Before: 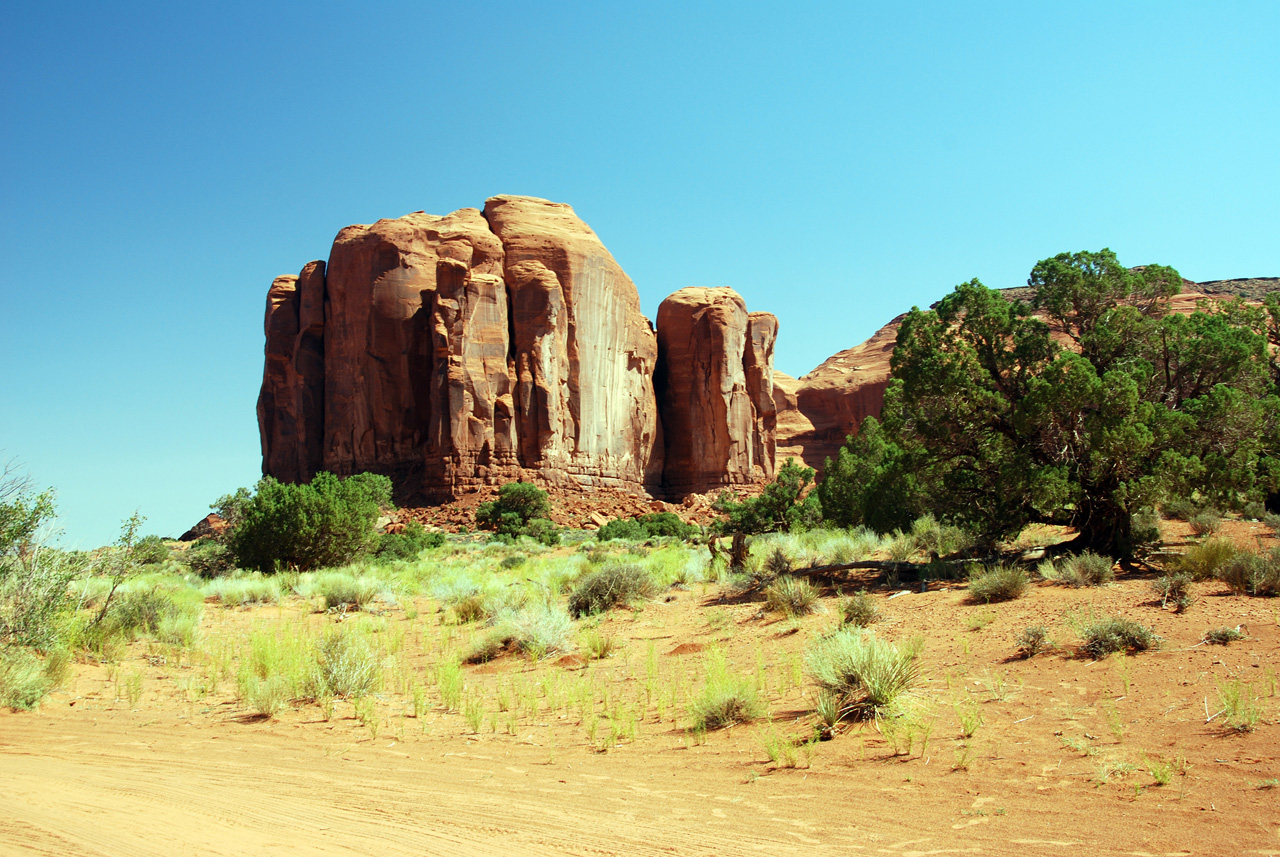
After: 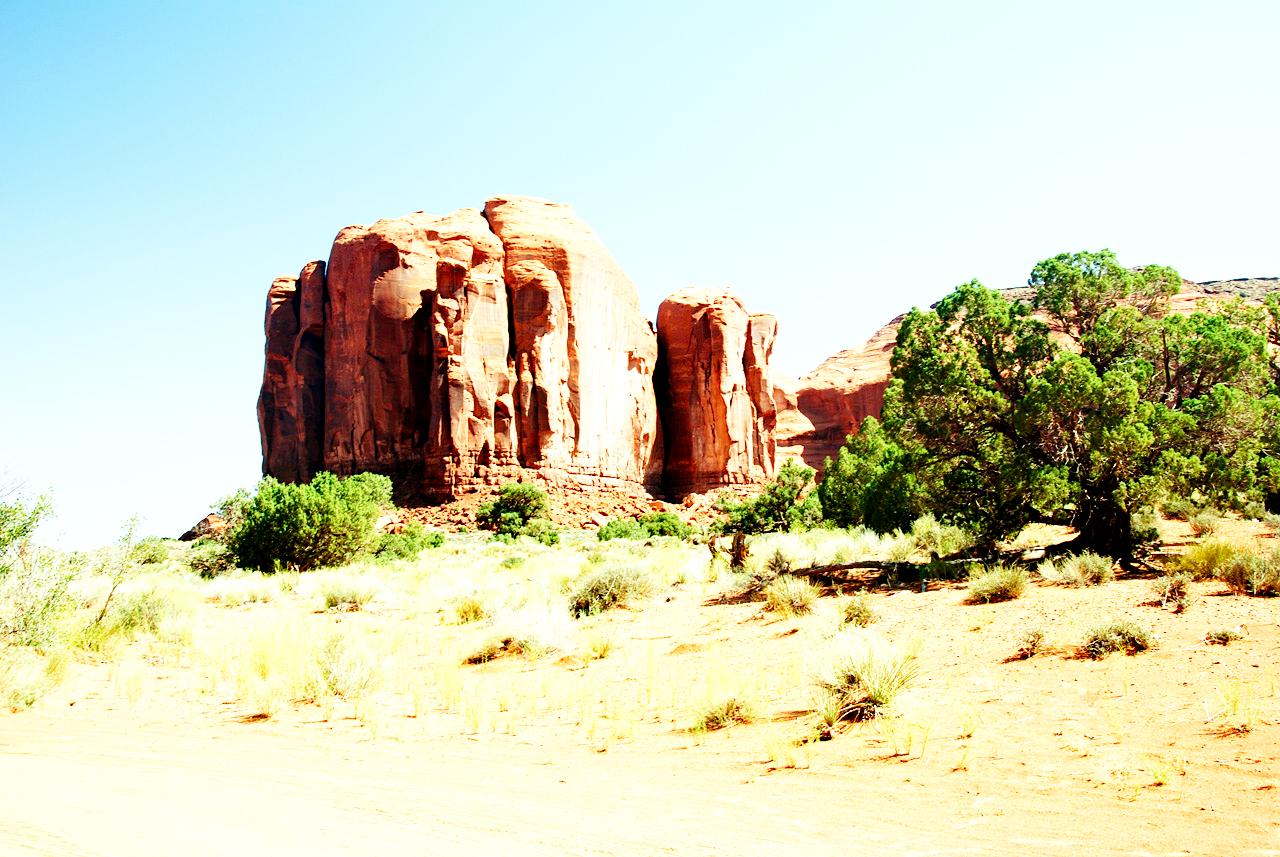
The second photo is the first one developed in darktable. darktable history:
base curve: curves: ch0 [(0, 0) (0.007, 0.004) (0.027, 0.03) (0.046, 0.07) (0.207, 0.54) (0.442, 0.872) (0.673, 0.972) (1, 1)], fusion 1, preserve colors none
exposure: compensate highlight preservation false
